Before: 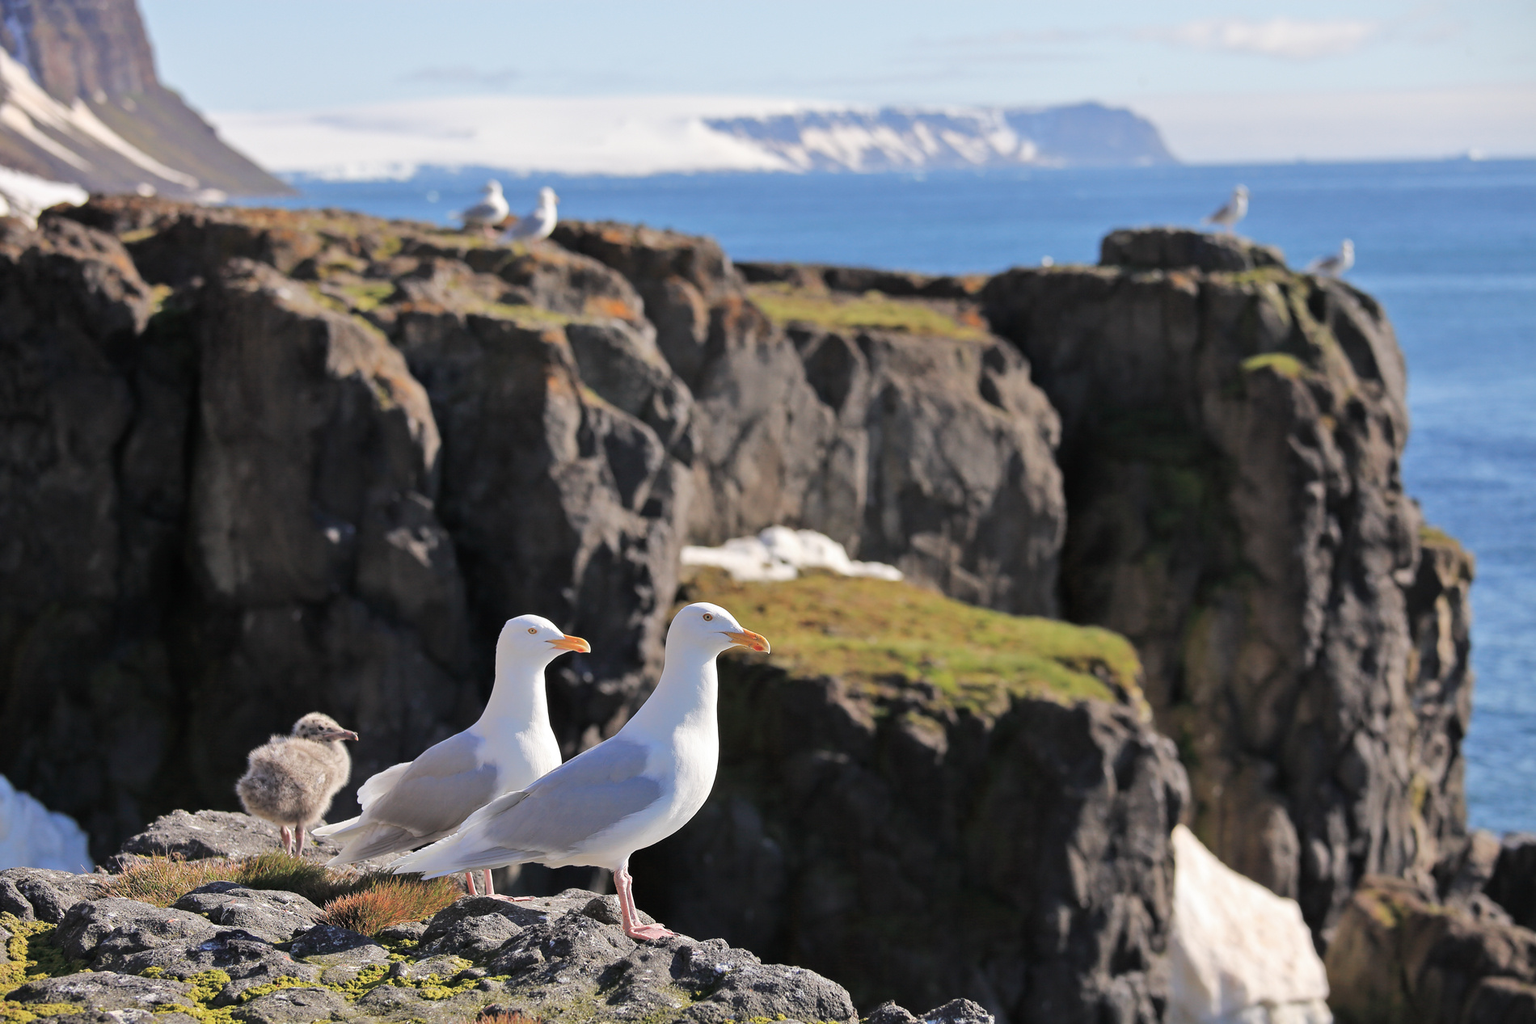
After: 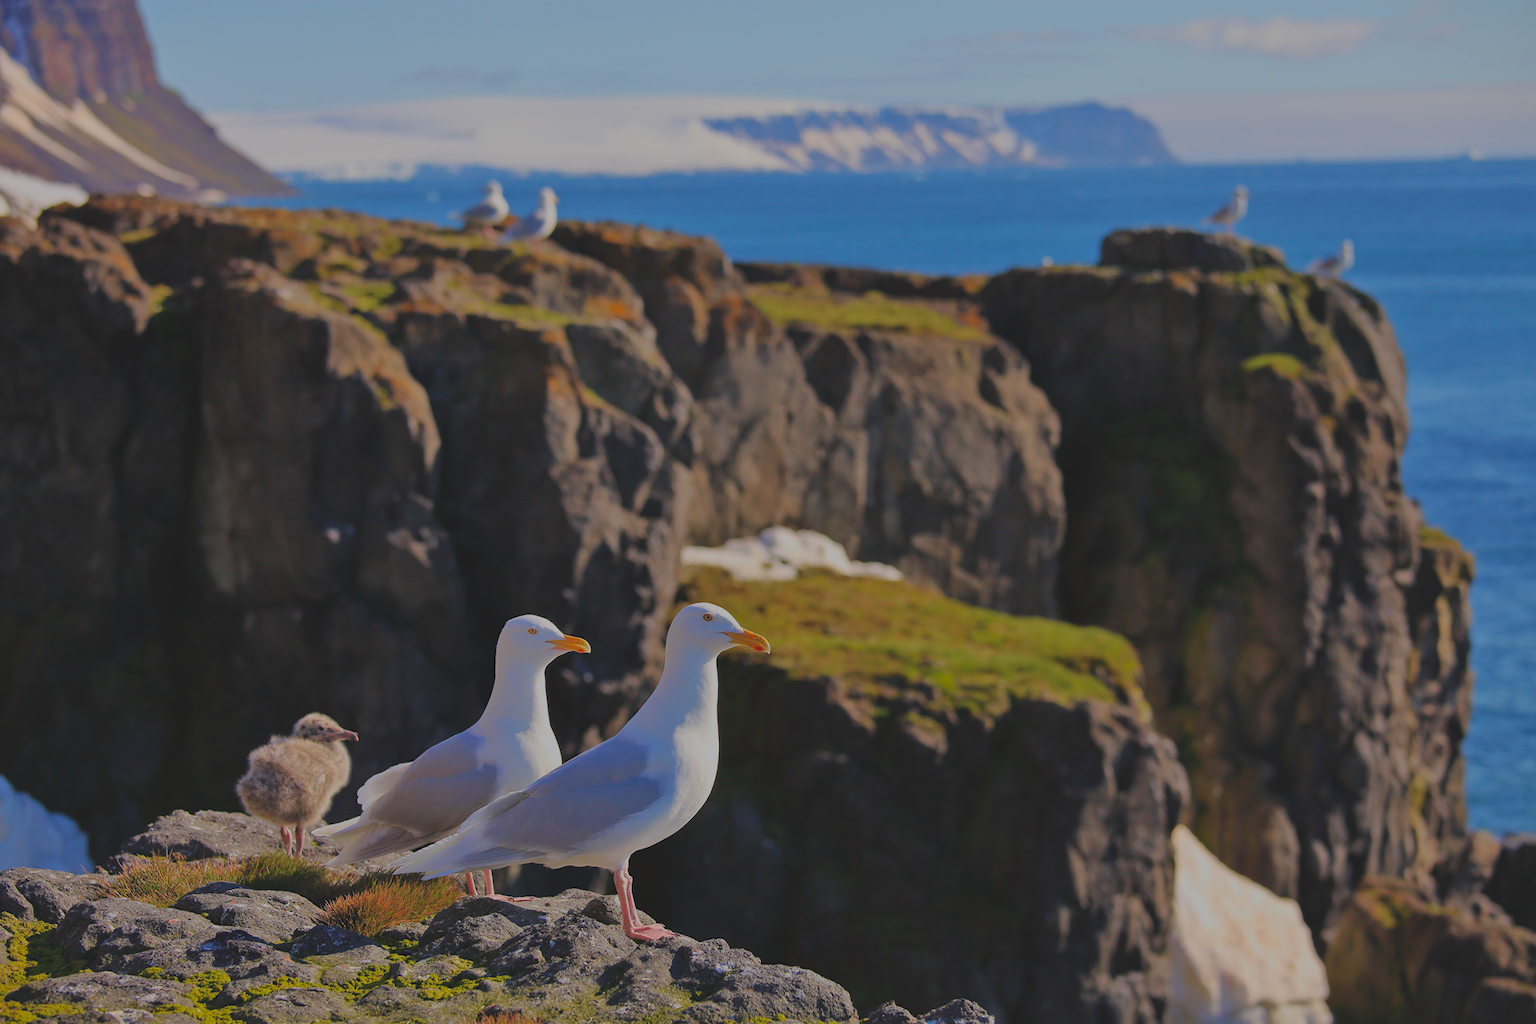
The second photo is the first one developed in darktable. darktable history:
exposure: black level correction -0.016, exposure -1.015 EV, compensate exposure bias true, compensate highlight preservation false
velvia: strength 44.88%
shadows and highlights: shadows 25.28, highlights -26.43
color balance rgb: perceptual saturation grading › global saturation 35.316%, contrast -9.652%
